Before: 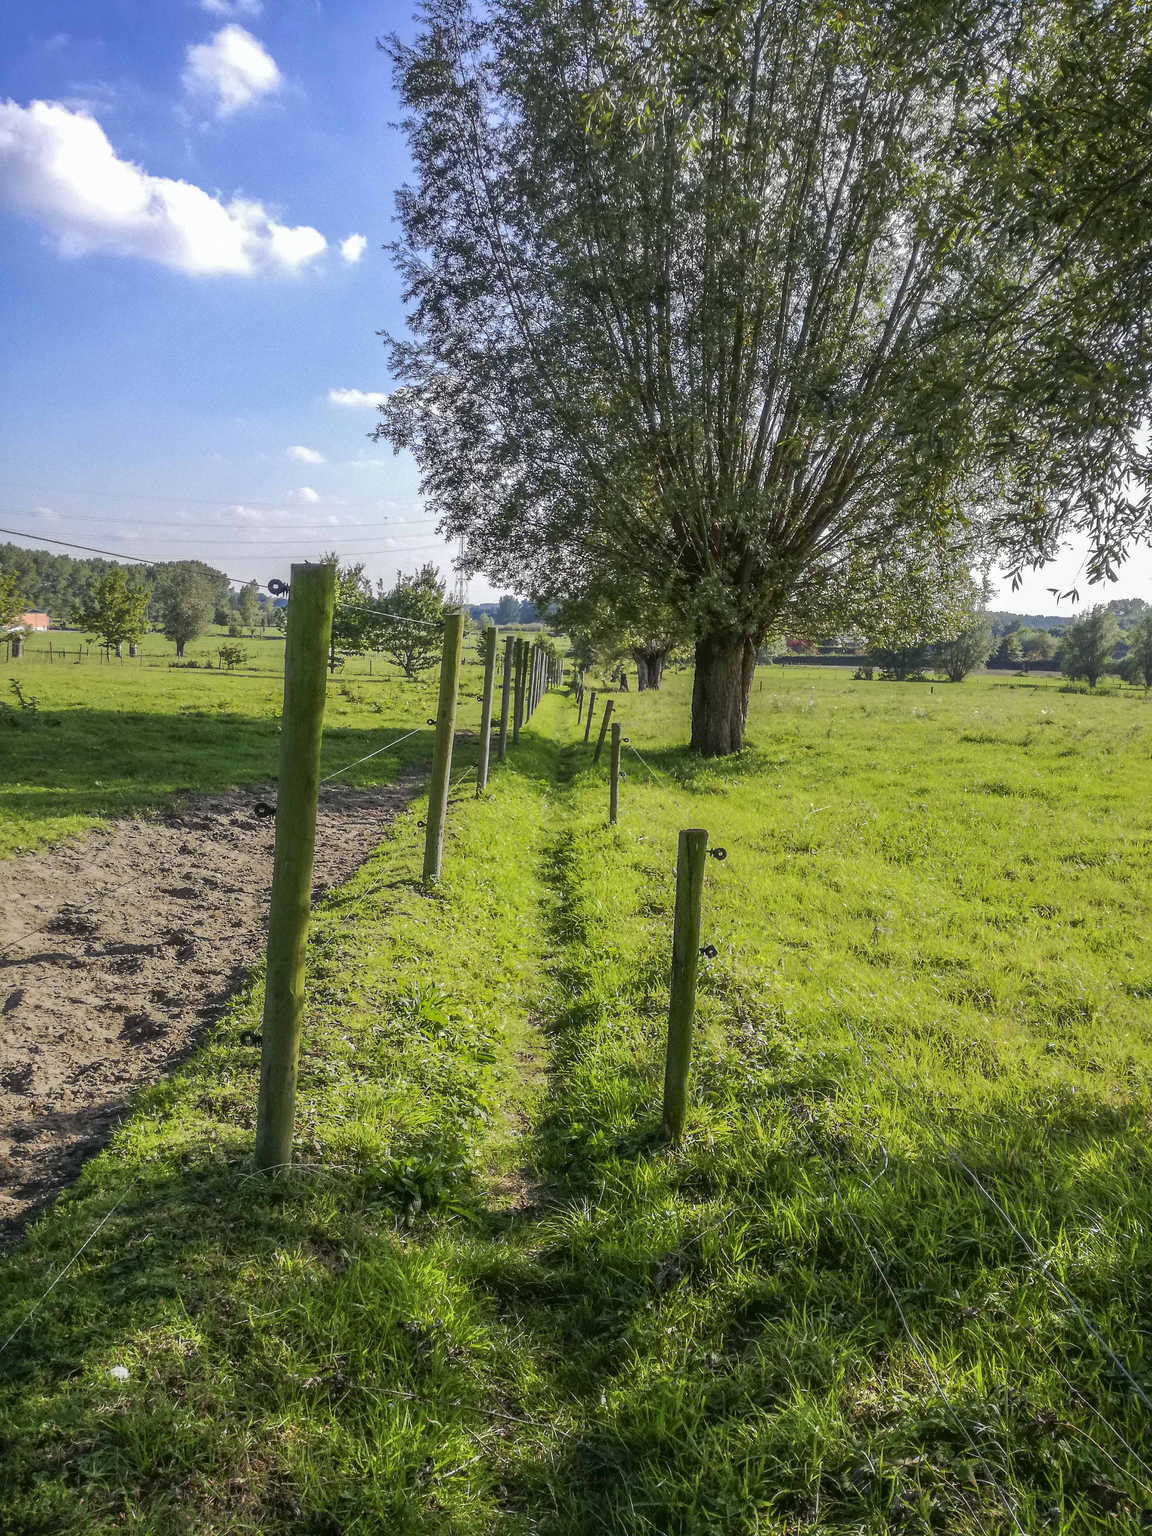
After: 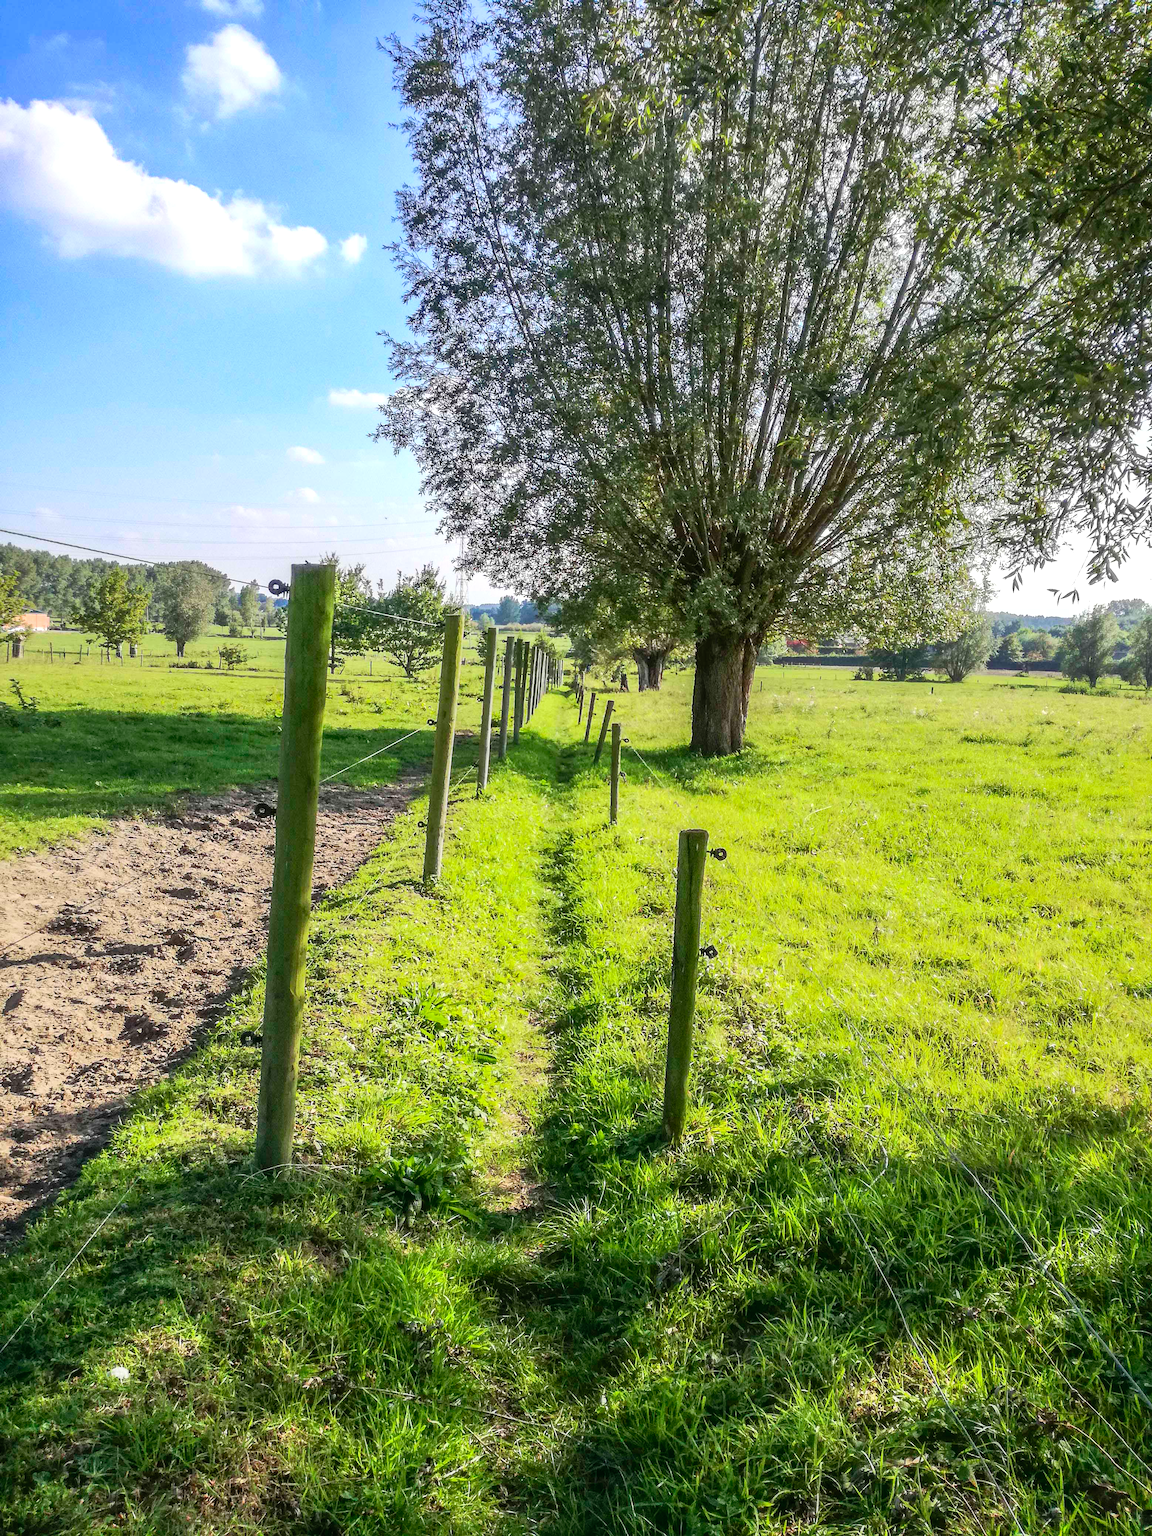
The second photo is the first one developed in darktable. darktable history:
contrast brightness saturation: contrast 0.2, brightness 0.15, saturation 0.14
exposure: exposure 0.2 EV, compensate highlight preservation false
tone equalizer: on, module defaults
